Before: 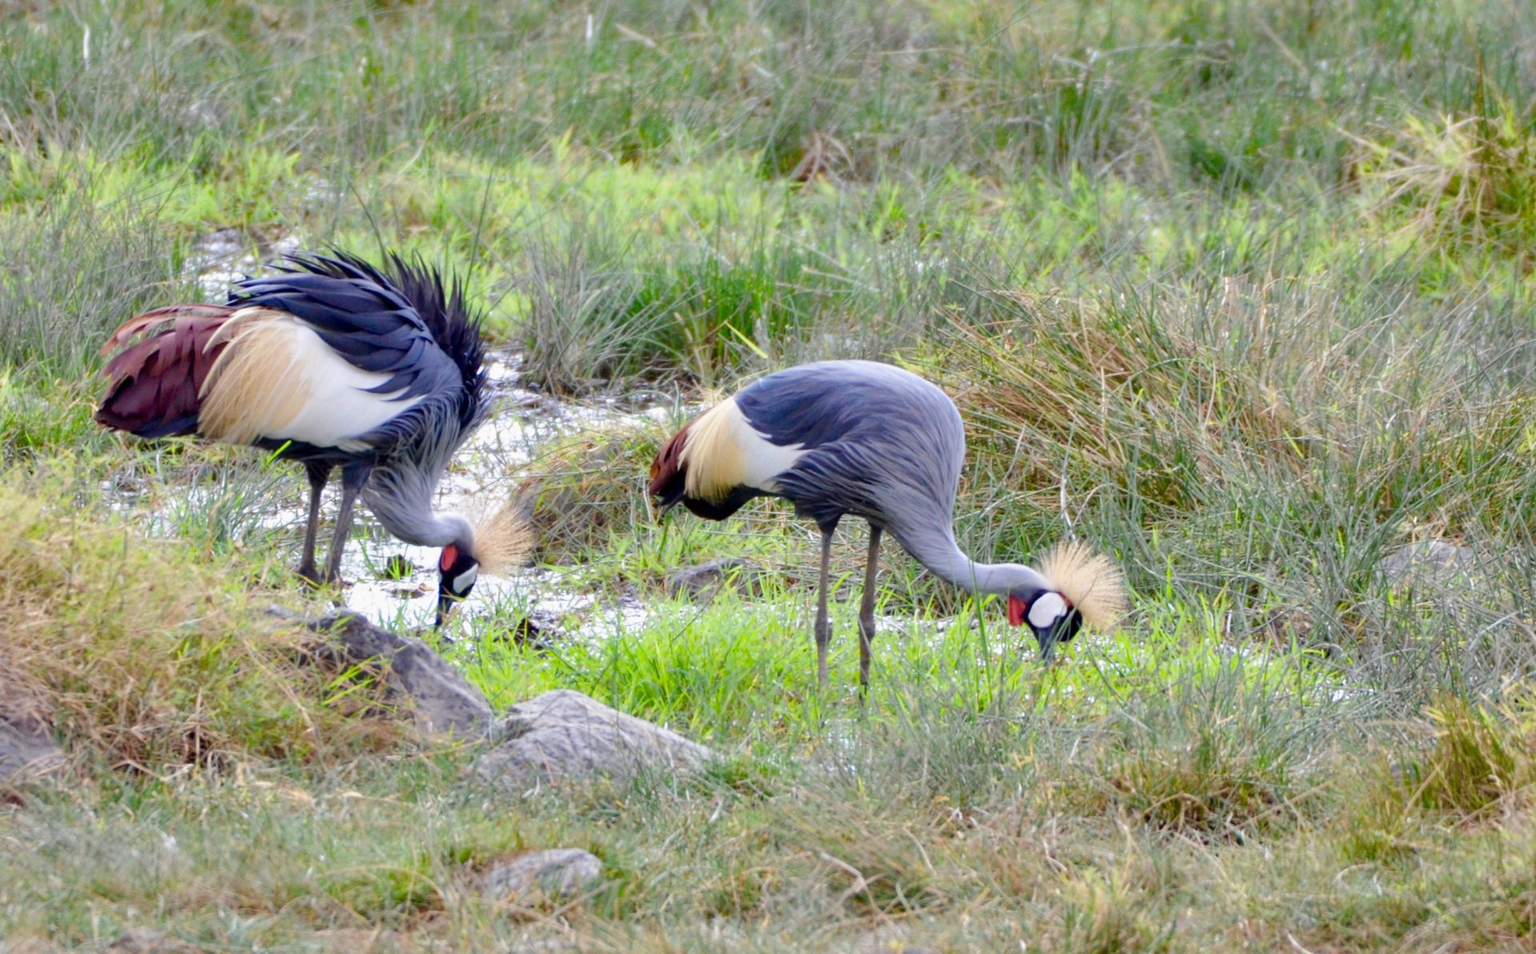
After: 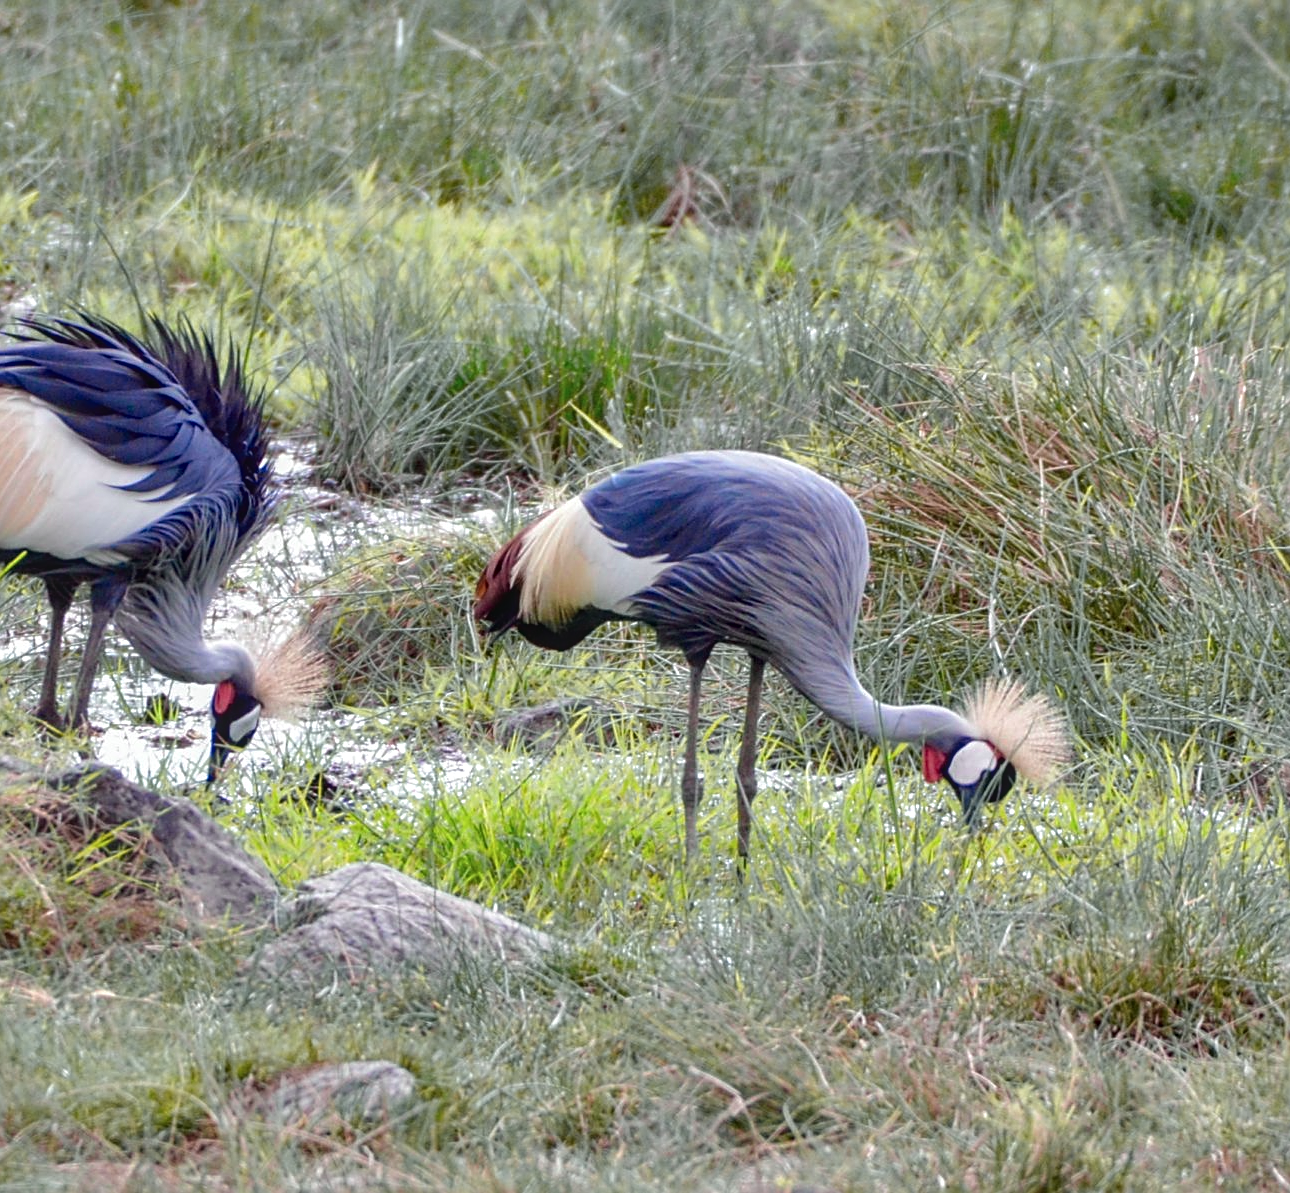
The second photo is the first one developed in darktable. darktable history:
local contrast: on, module defaults
tone curve: curves: ch0 [(0, 0.046) (0.04, 0.074) (0.883, 0.858) (1, 1)]; ch1 [(0, 0) (0.146, 0.159) (0.338, 0.365) (0.417, 0.455) (0.489, 0.486) (0.504, 0.502) (0.529, 0.537) (0.563, 0.567) (1, 1)]; ch2 [(0, 0) (0.307, 0.298) (0.388, 0.375) (0.443, 0.456) (0.485, 0.492) (0.544, 0.525) (1, 1)], color space Lab, independent channels, preserve colors none
sharpen: on, module defaults
crop and rotate: left 17.571%, right 15.227%
